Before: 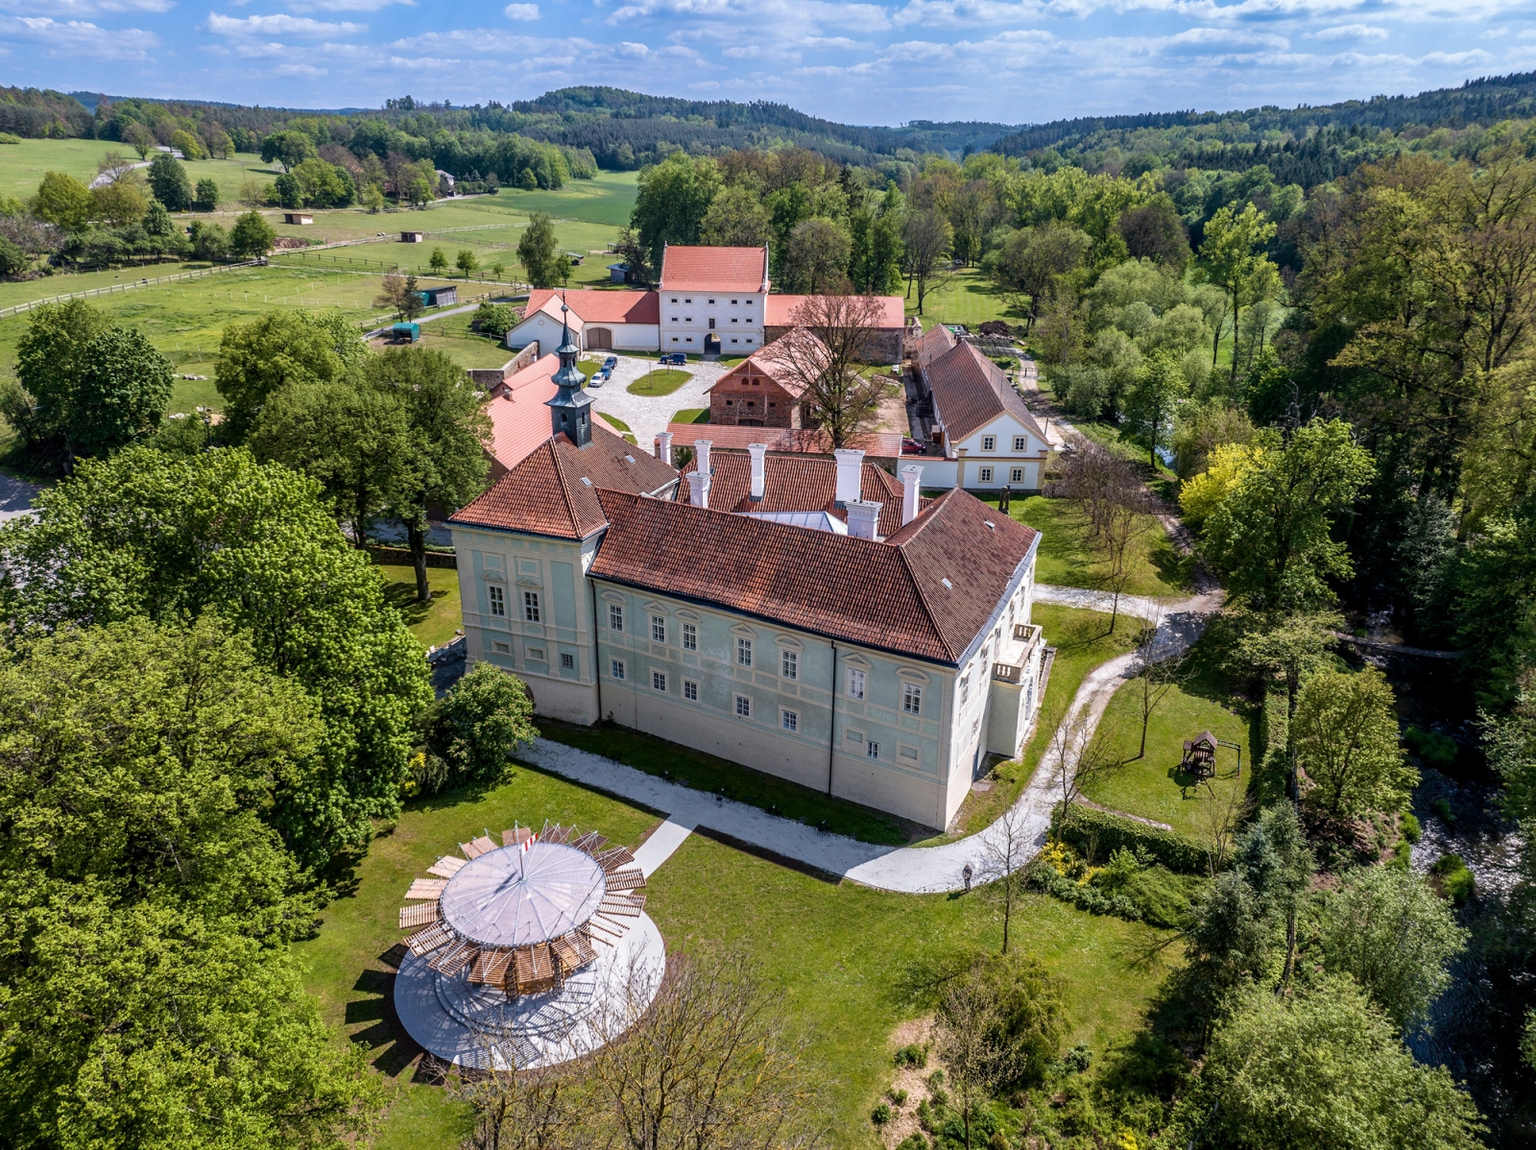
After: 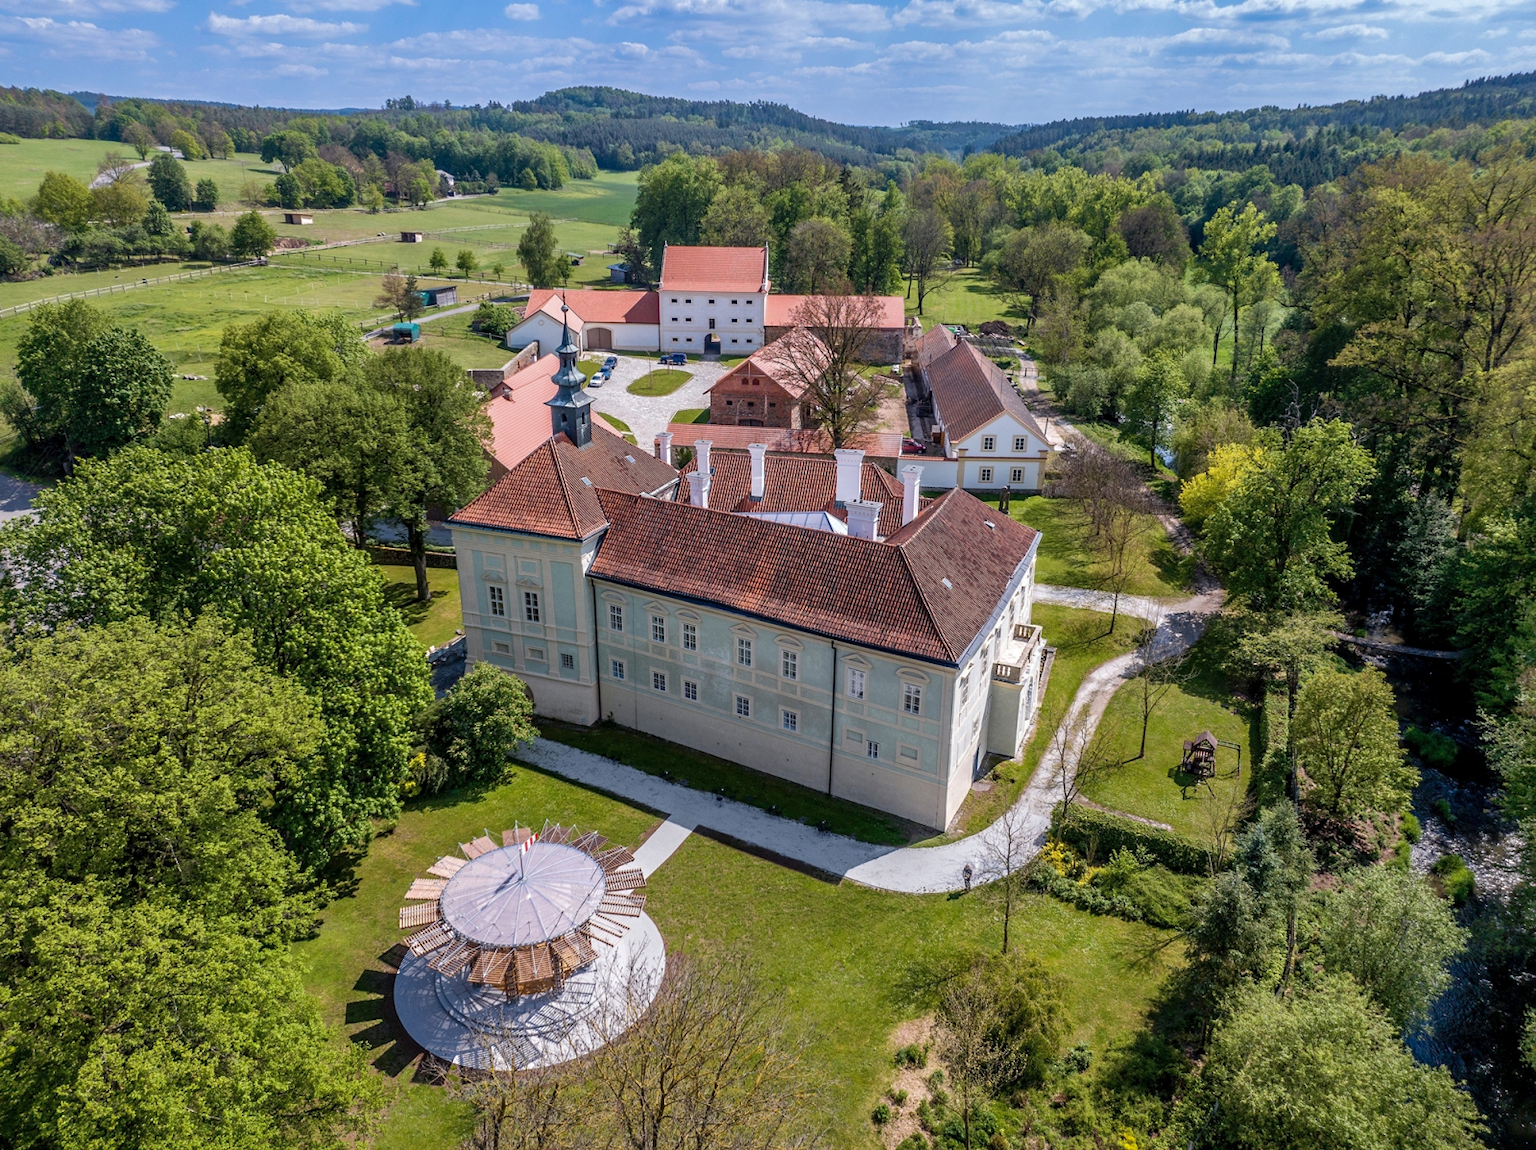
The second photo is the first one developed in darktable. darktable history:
shadows and highlights: on, module defaults
sharpen: radius 5.314, amount 0.313, threshold 26.714
tone equalizer: edges refinement/feathering 500, mask exposure compensation -1.57 EV, preserve details no
